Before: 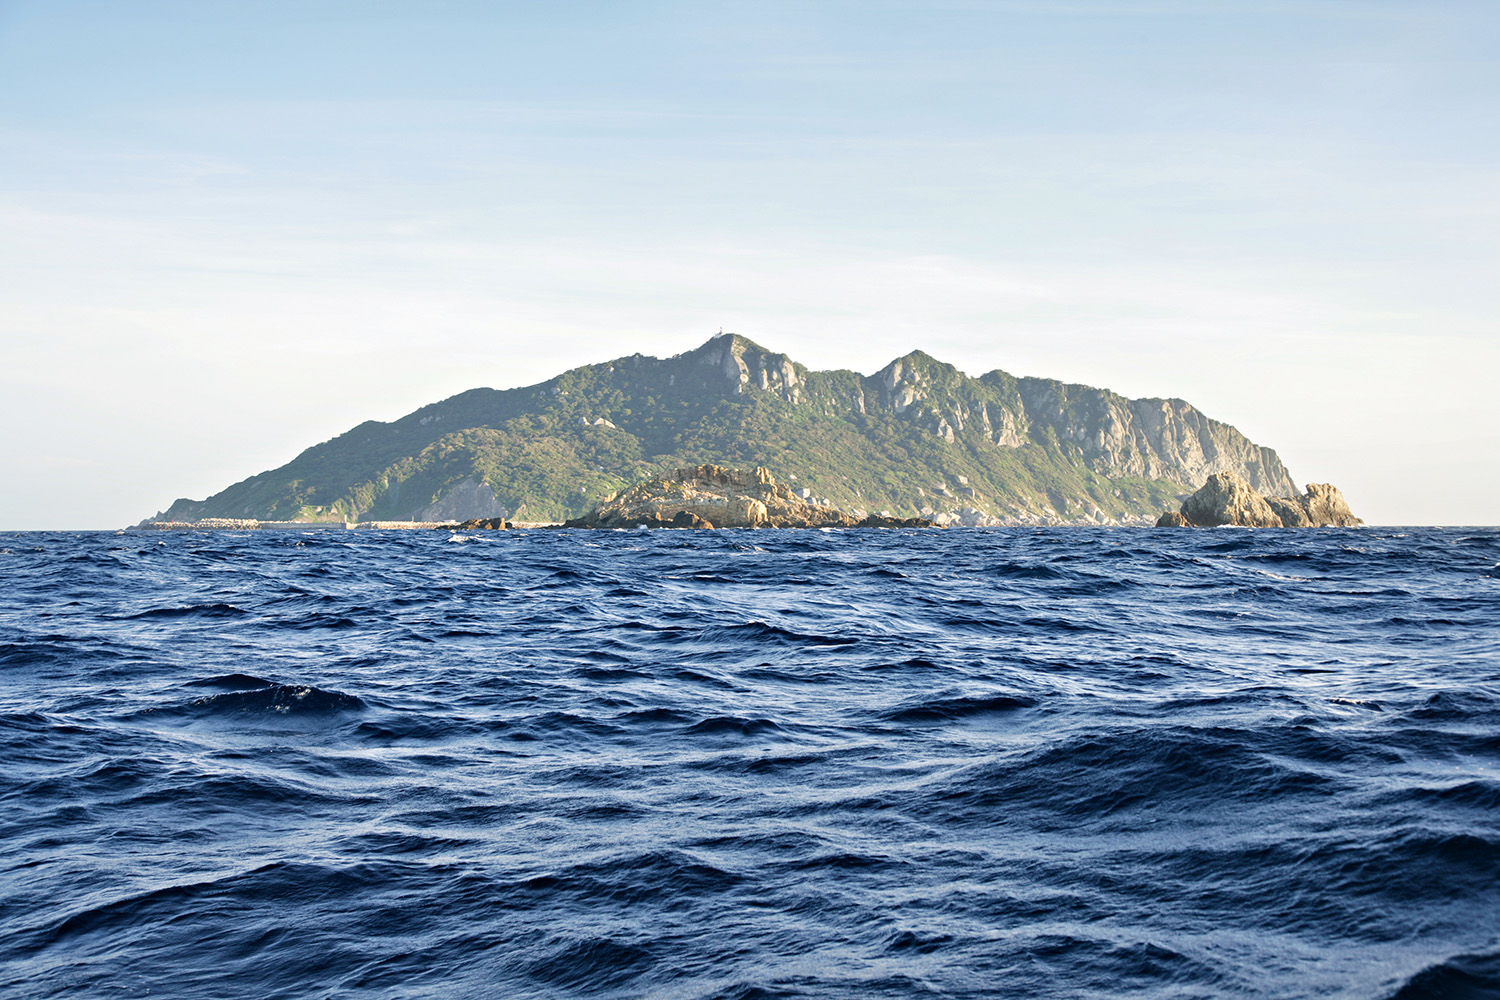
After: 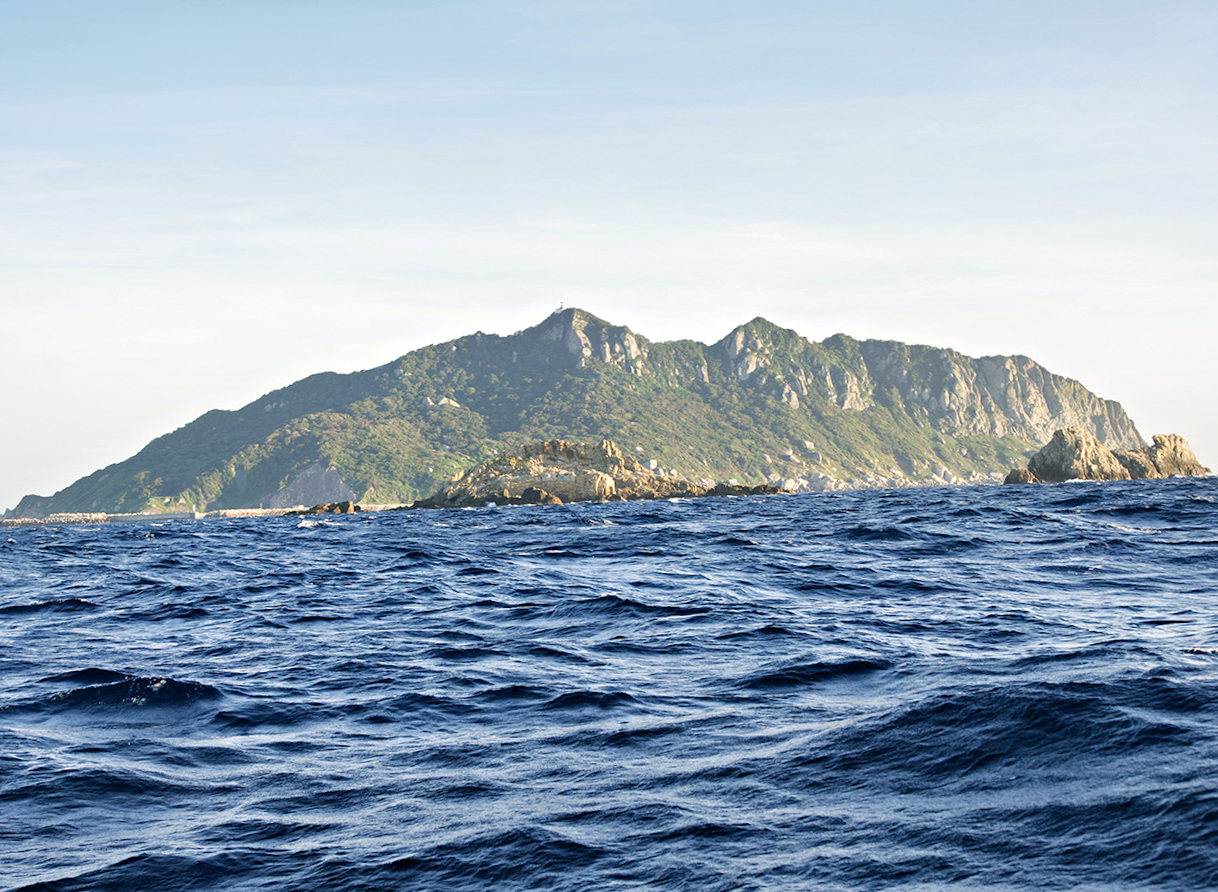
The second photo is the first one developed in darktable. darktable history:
rotate and perspective: rotation -2.29°, automatic cropping off
crop: left 11.225%, top 5.381%, right 9.565%, bottom 10.314%
